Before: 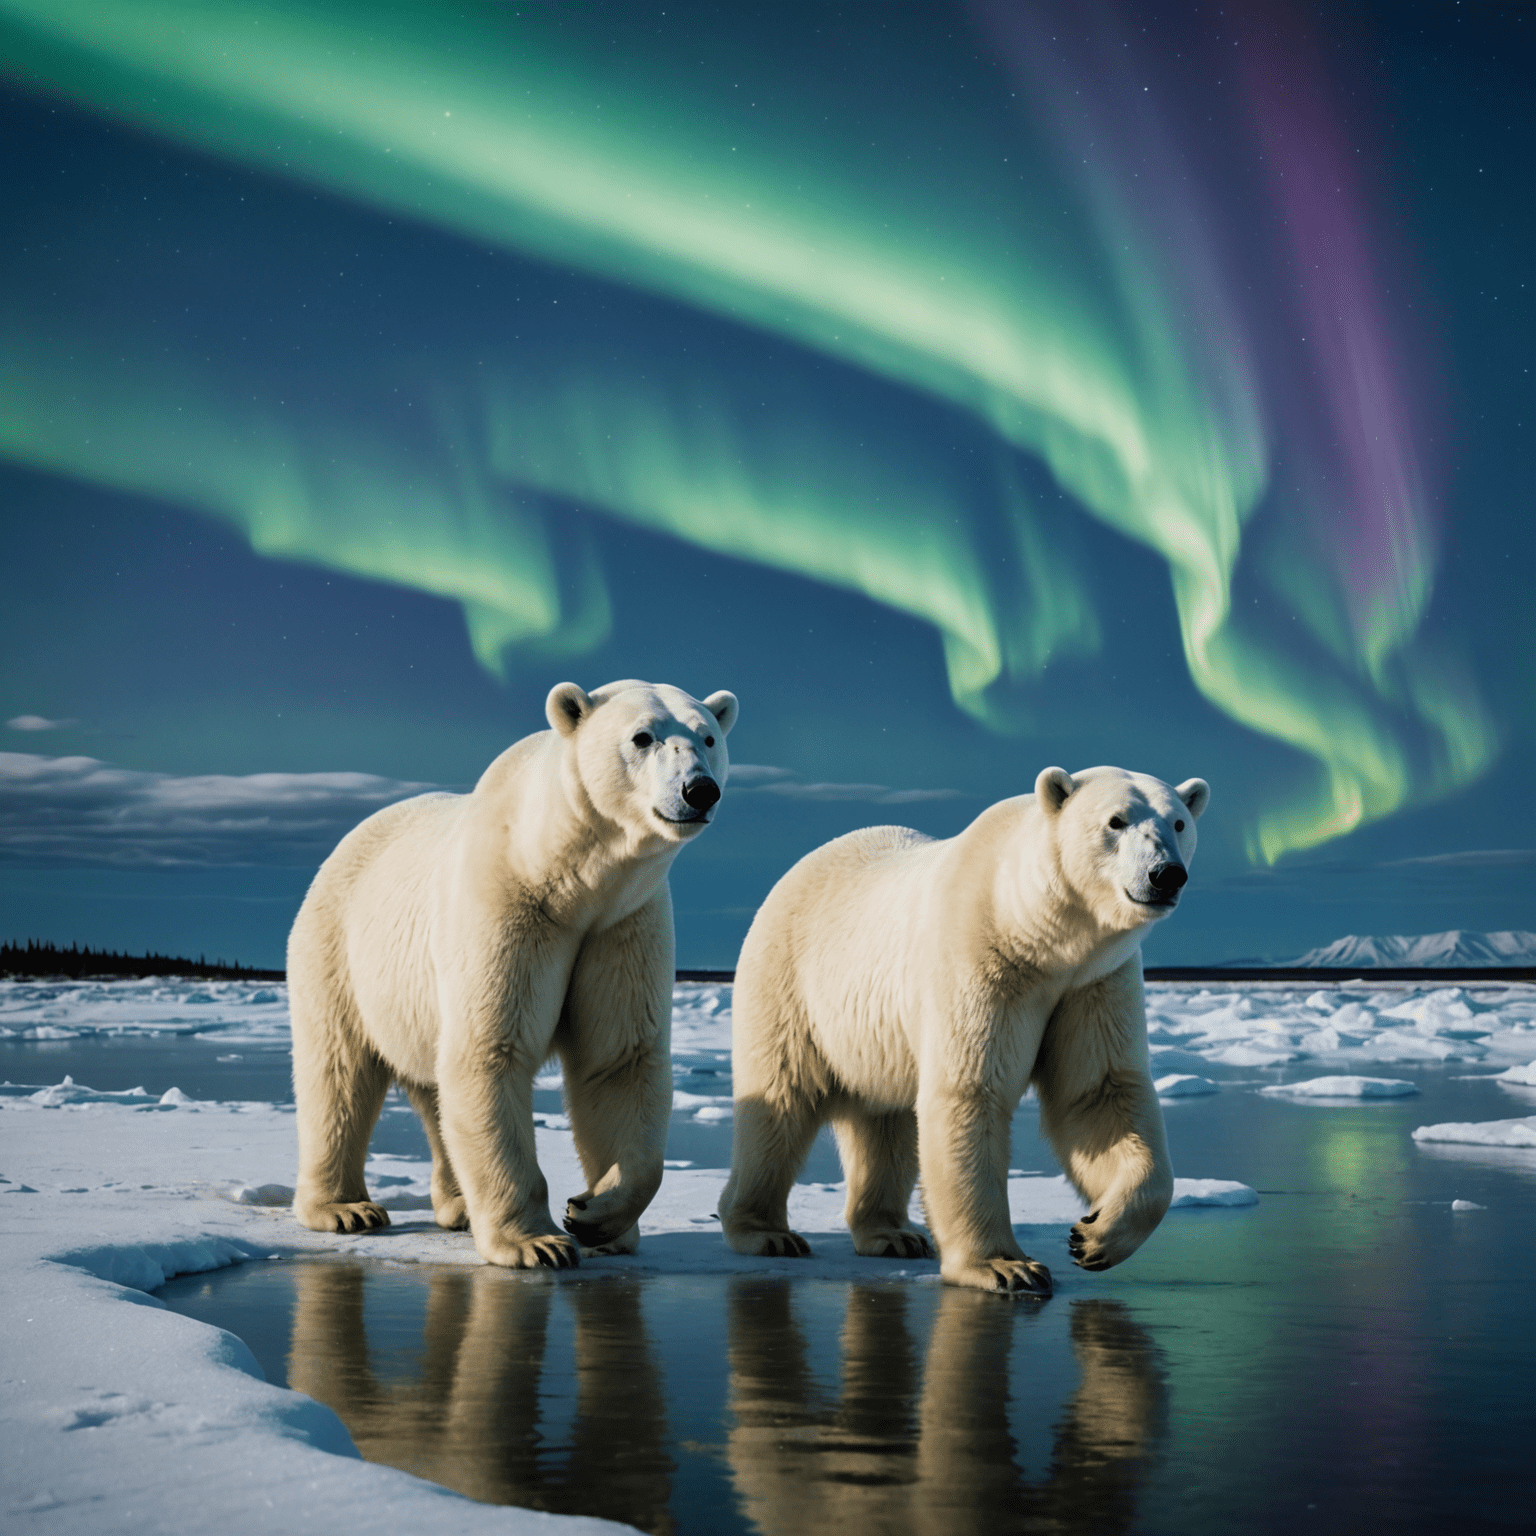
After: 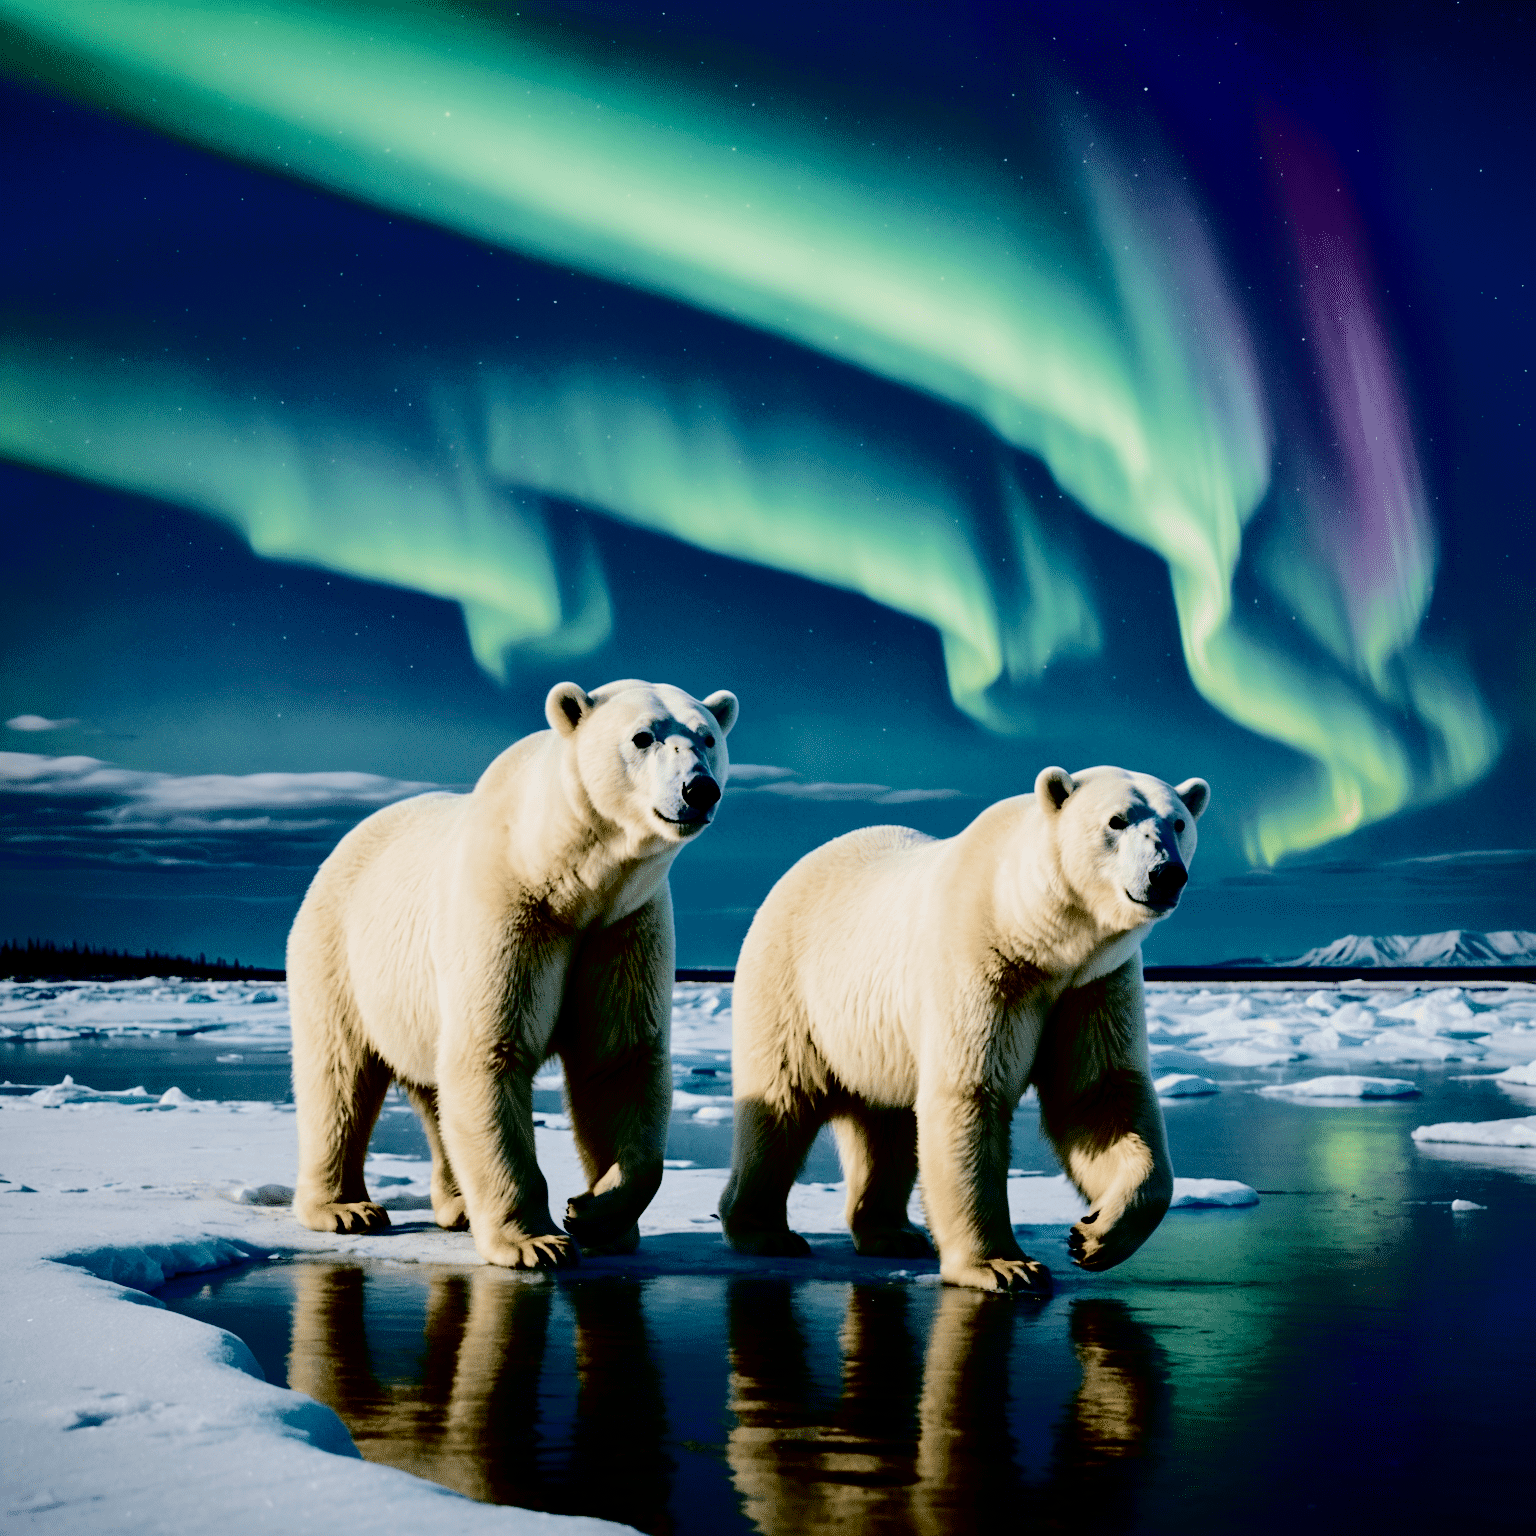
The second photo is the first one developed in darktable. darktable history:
exposure: black level correction 0.047, exposure 0.012 EV, compensate highlight preservation false
tone curve: curves: ch0 [(0, 0) (0.003, 0.013) (0.011, 0.012) (0.025, 0.011) (0.044, 0.016) (0.069, 0.029) (0.1, 0.045) (0.136, 0.074) (0.177, 0.123) (0.224, 0.207) (0.277, 0.313) (0.335, 0.414) (0.399, 0.509) (0.468, 0.599) (0.543, 0.663) (0.623, 0.728) (0.709, 0.79) (0.801, 0.854) (0.898, 0.925) (1, 1)], color space Lab, independent channels, preserve colors none
